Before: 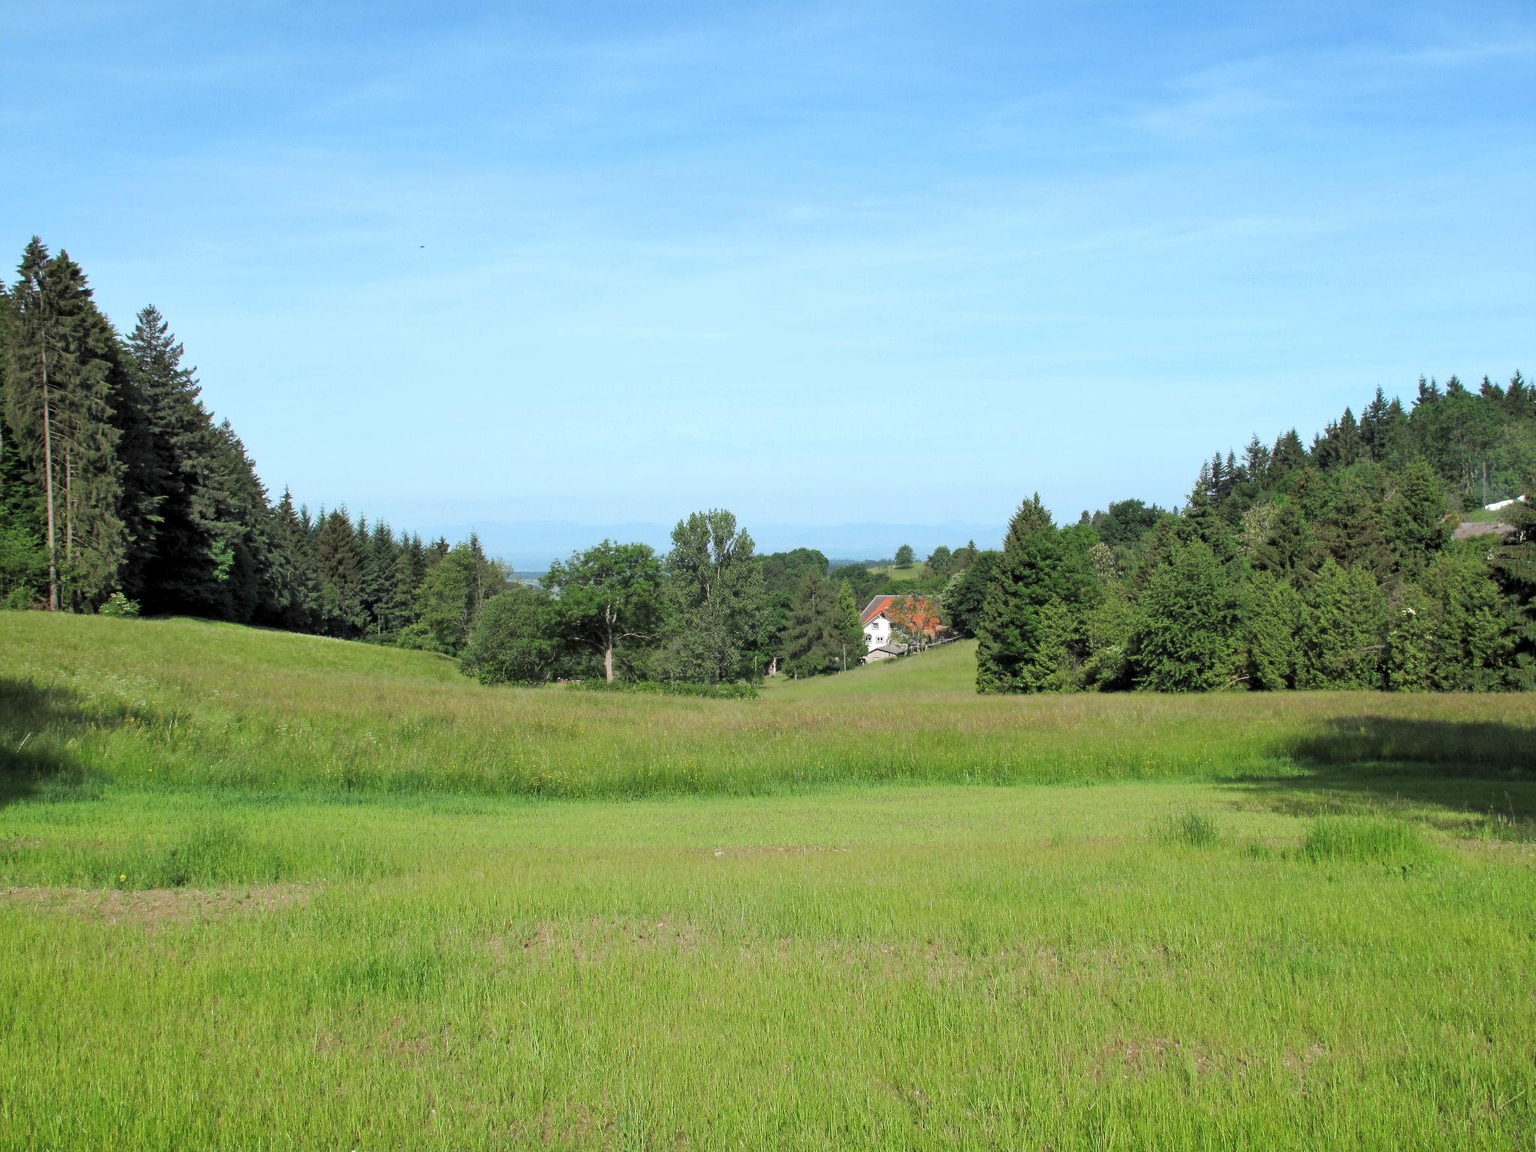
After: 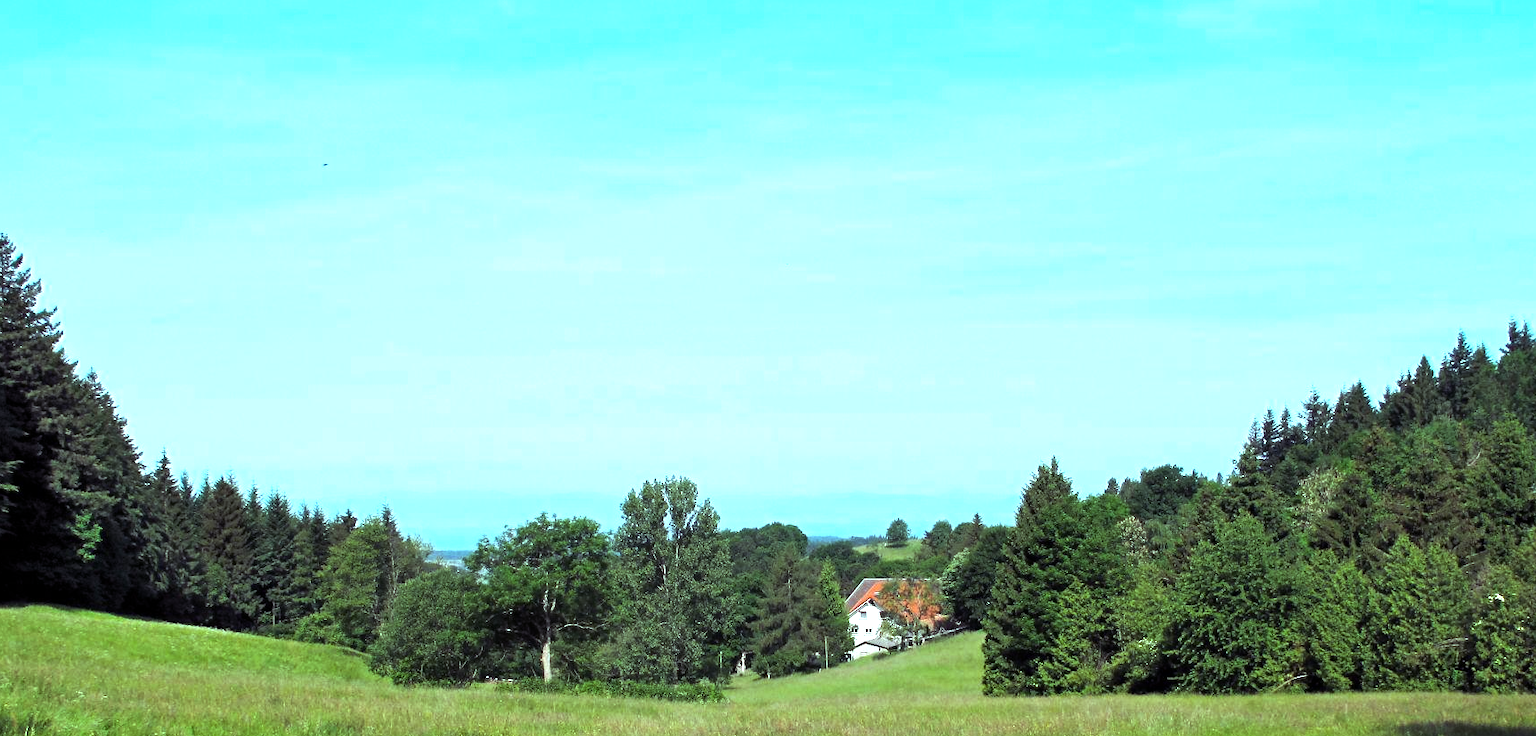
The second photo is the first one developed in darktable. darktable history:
color balance rgb: shadows lift › luminance -21.76%, shadows lift › chroma 8.982%, shadows lift › hue 282.83°, highlights gain › luminance 15.411%, highlights gain › chroma 3.977%, highlights gain › hue 206.93°, linear chroma grading › global chroma 8.779%, perceptual saturation grading › global saturation 0.6%, perceptual brilliance grading › global brilliance 19.927%, perceptual brilliance grading › shadows -40.156%
crop and rotate: left 9.68%, top 9.391%, right 6.084%, bottom 36.741%
